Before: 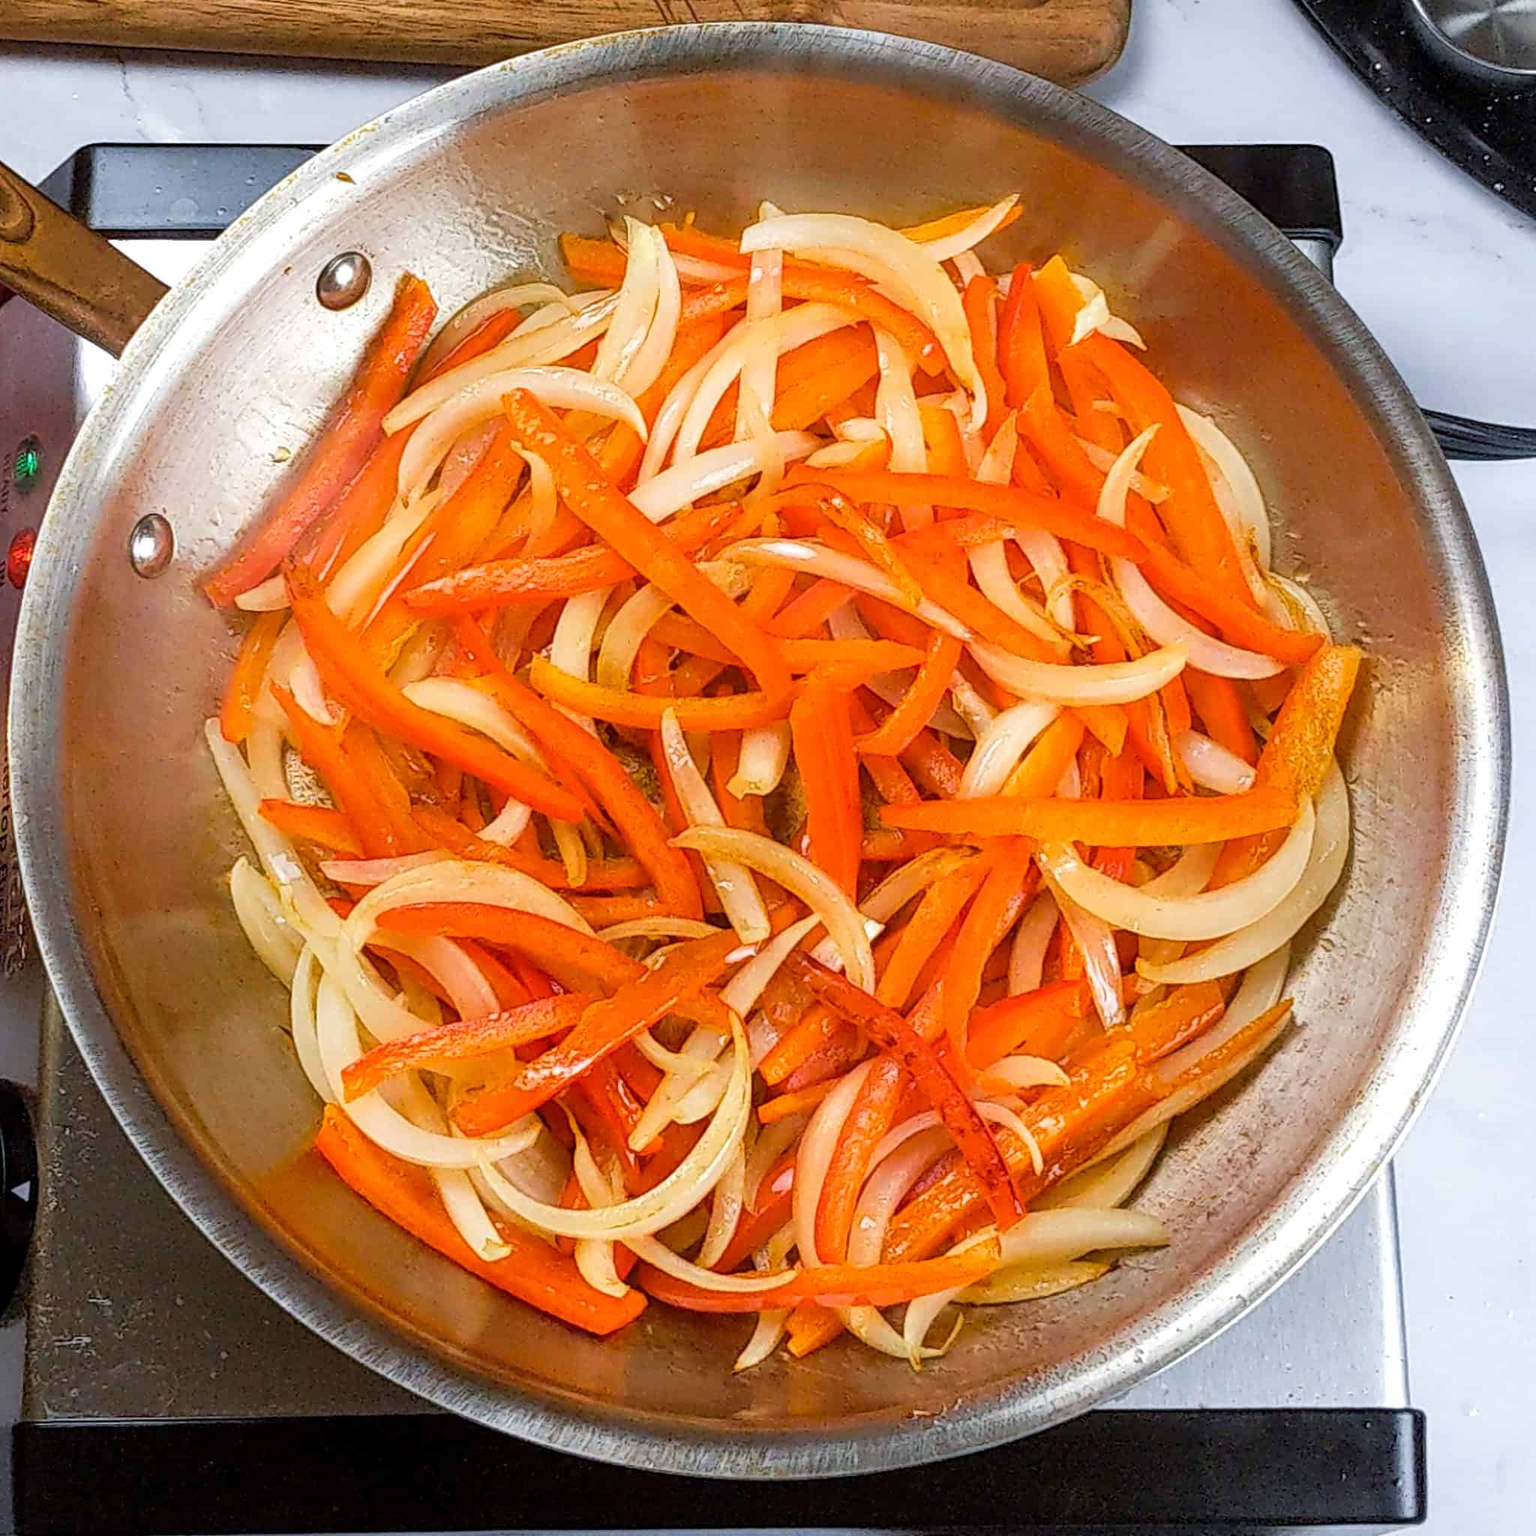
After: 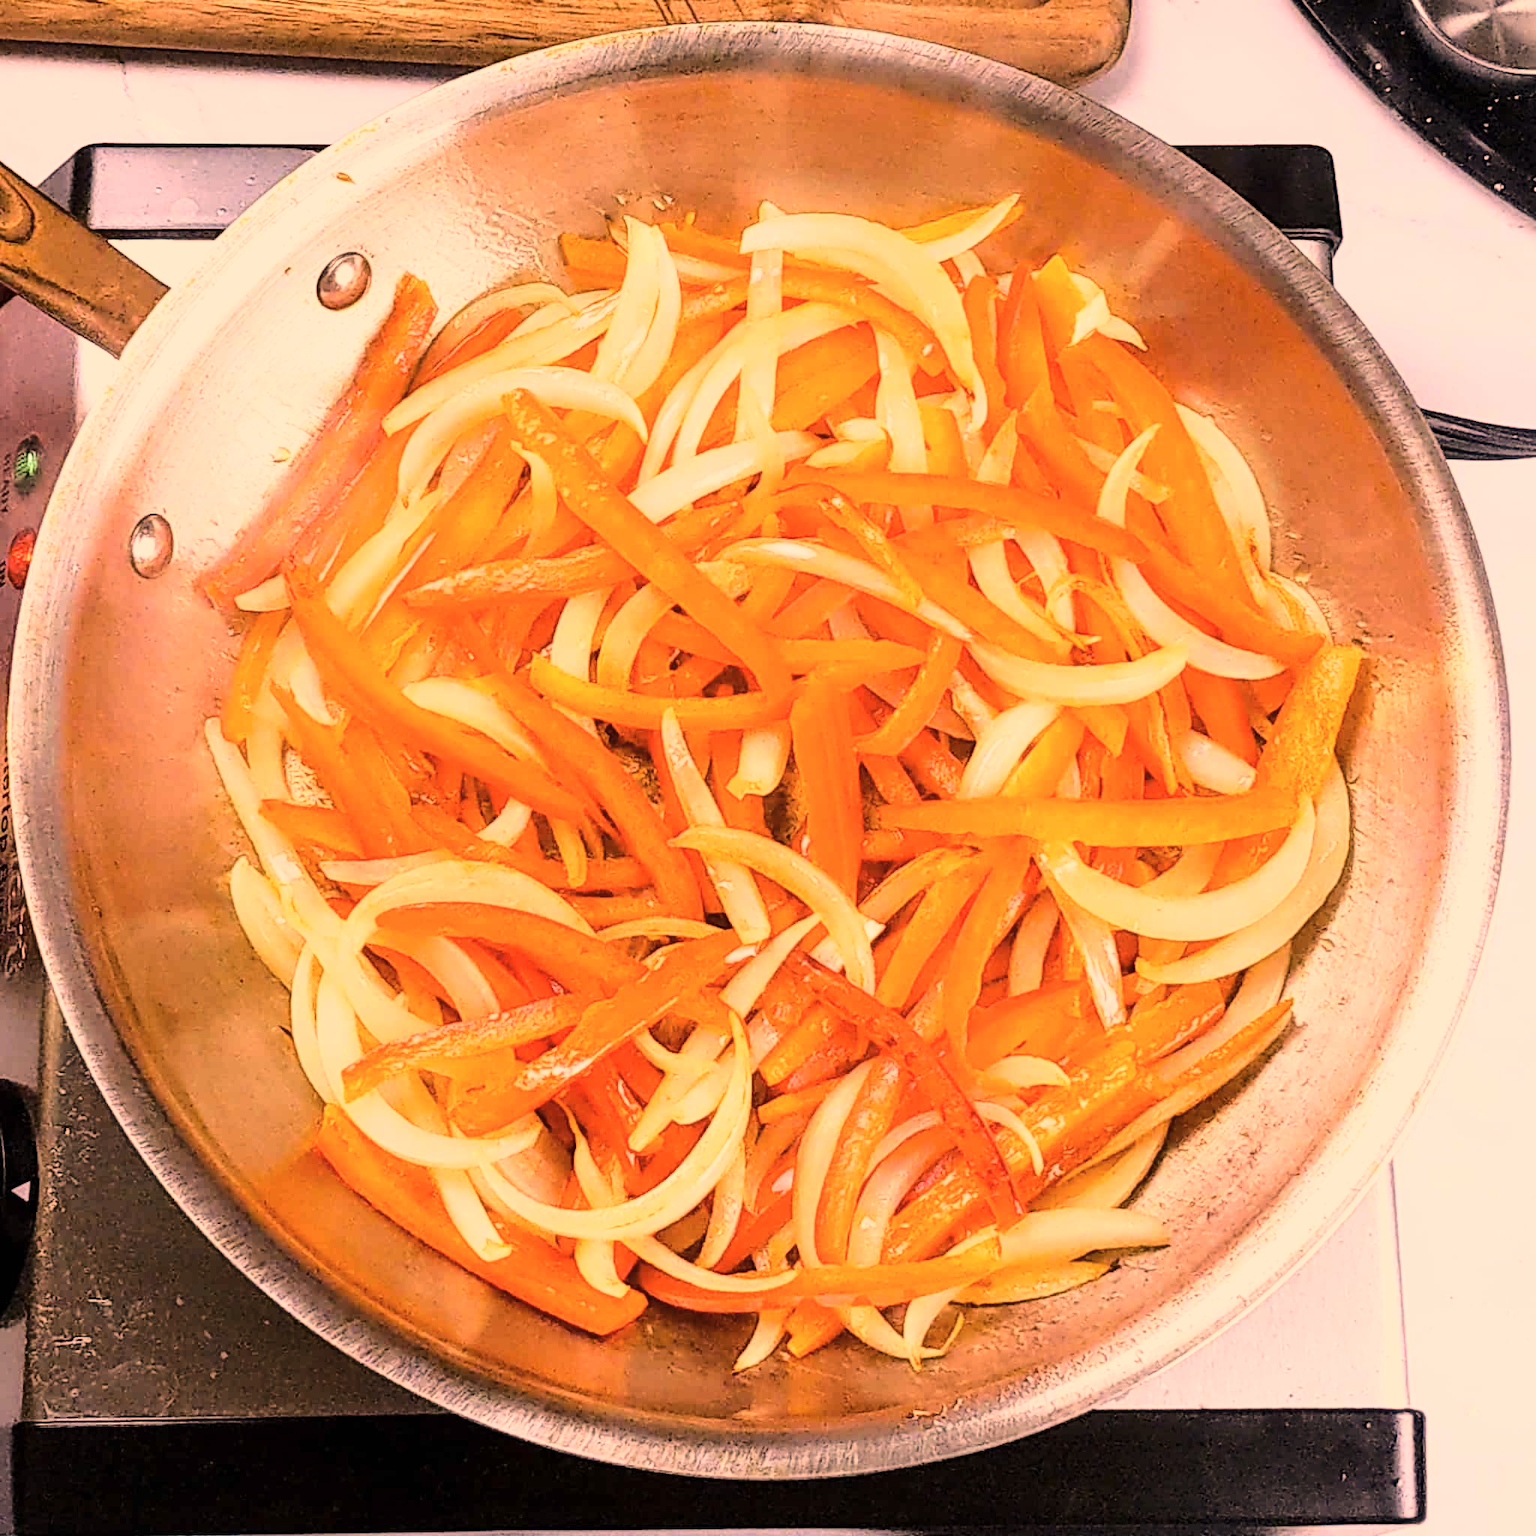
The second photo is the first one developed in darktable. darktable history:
color correction: highlights a* 40, highlights b* 40, saturation 0.69
base curve: curves: ch0 [(0, 0) (0.032, 0.037) (0.105, 0.228) (0.435, 0.76) (0.856, 0.983) (1, 1)]
